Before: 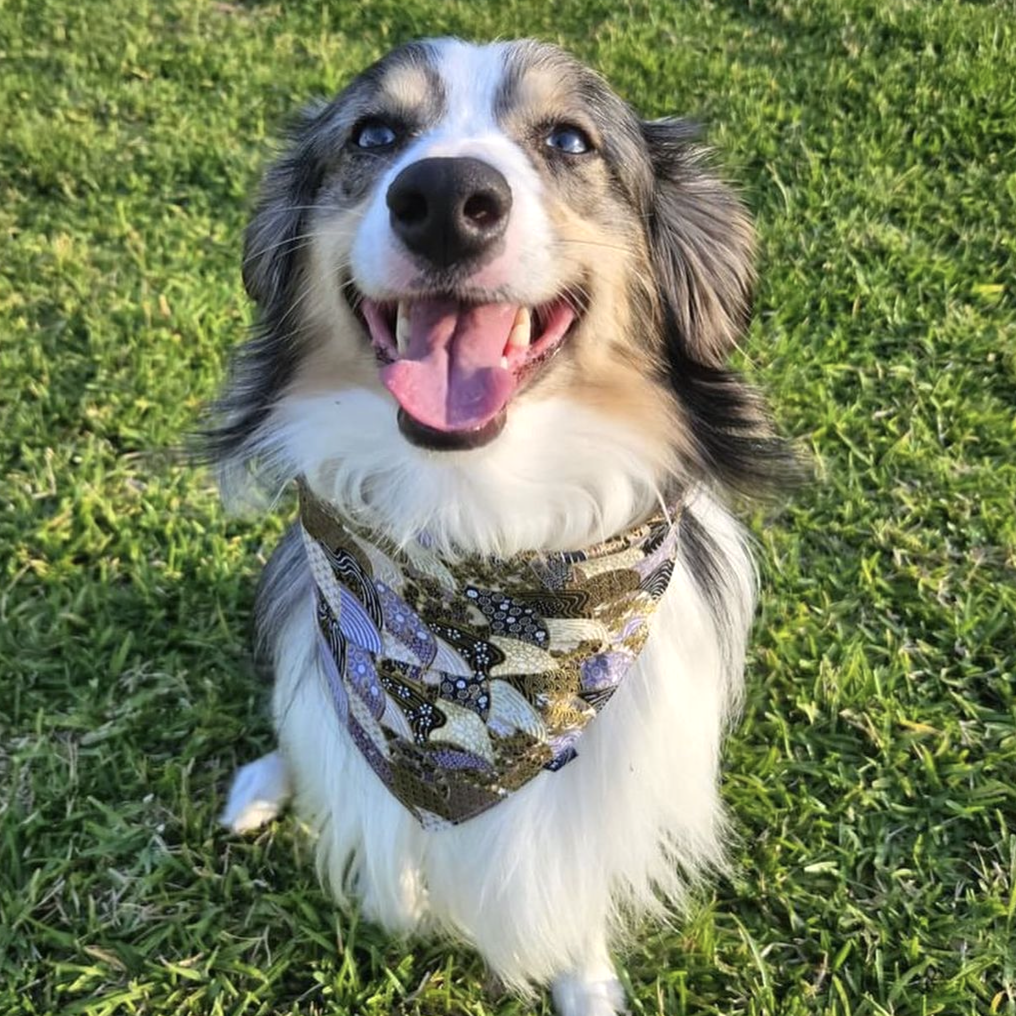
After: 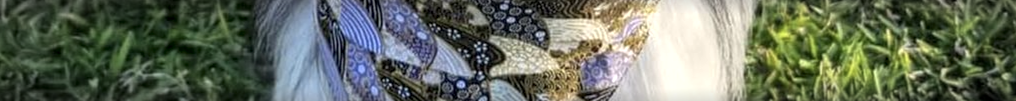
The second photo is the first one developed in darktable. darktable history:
local contrast: on, module defaults
crop and rotate: top 59.084%, bottom 30.916%
vignetting: automatic ratio true
